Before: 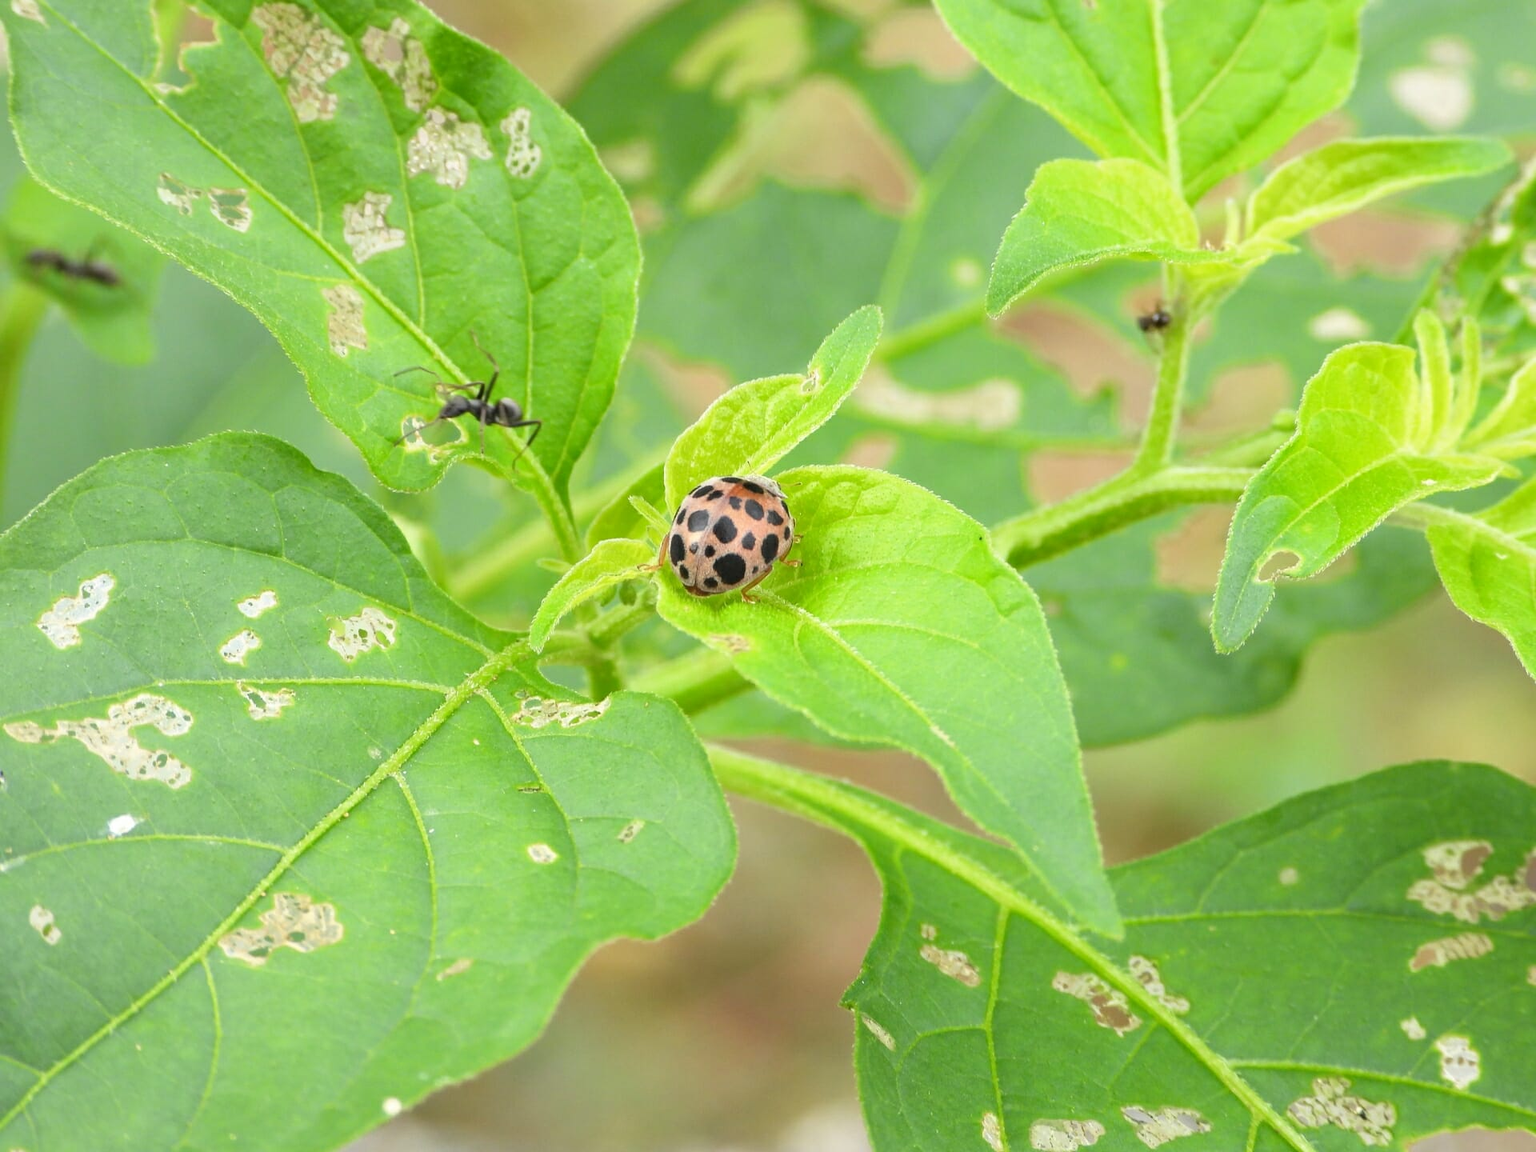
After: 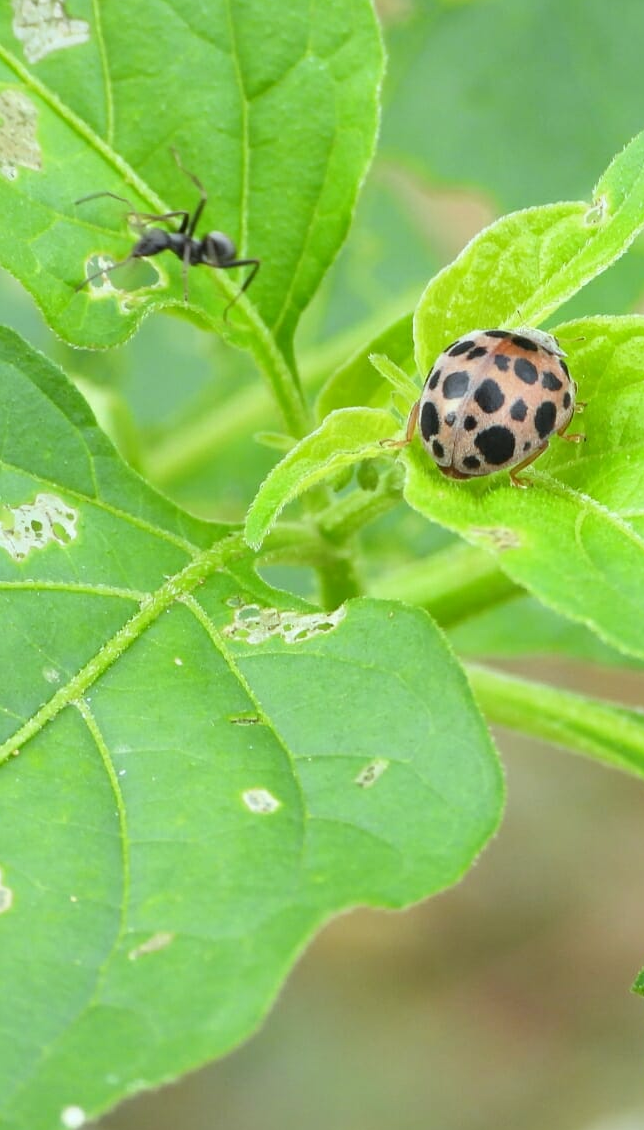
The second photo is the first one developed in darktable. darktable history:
crop and rotate: left 21.77%, top 18.528%, right 44.676%, bottom 2.997%
white balance: red 0.925, blue 1.046
